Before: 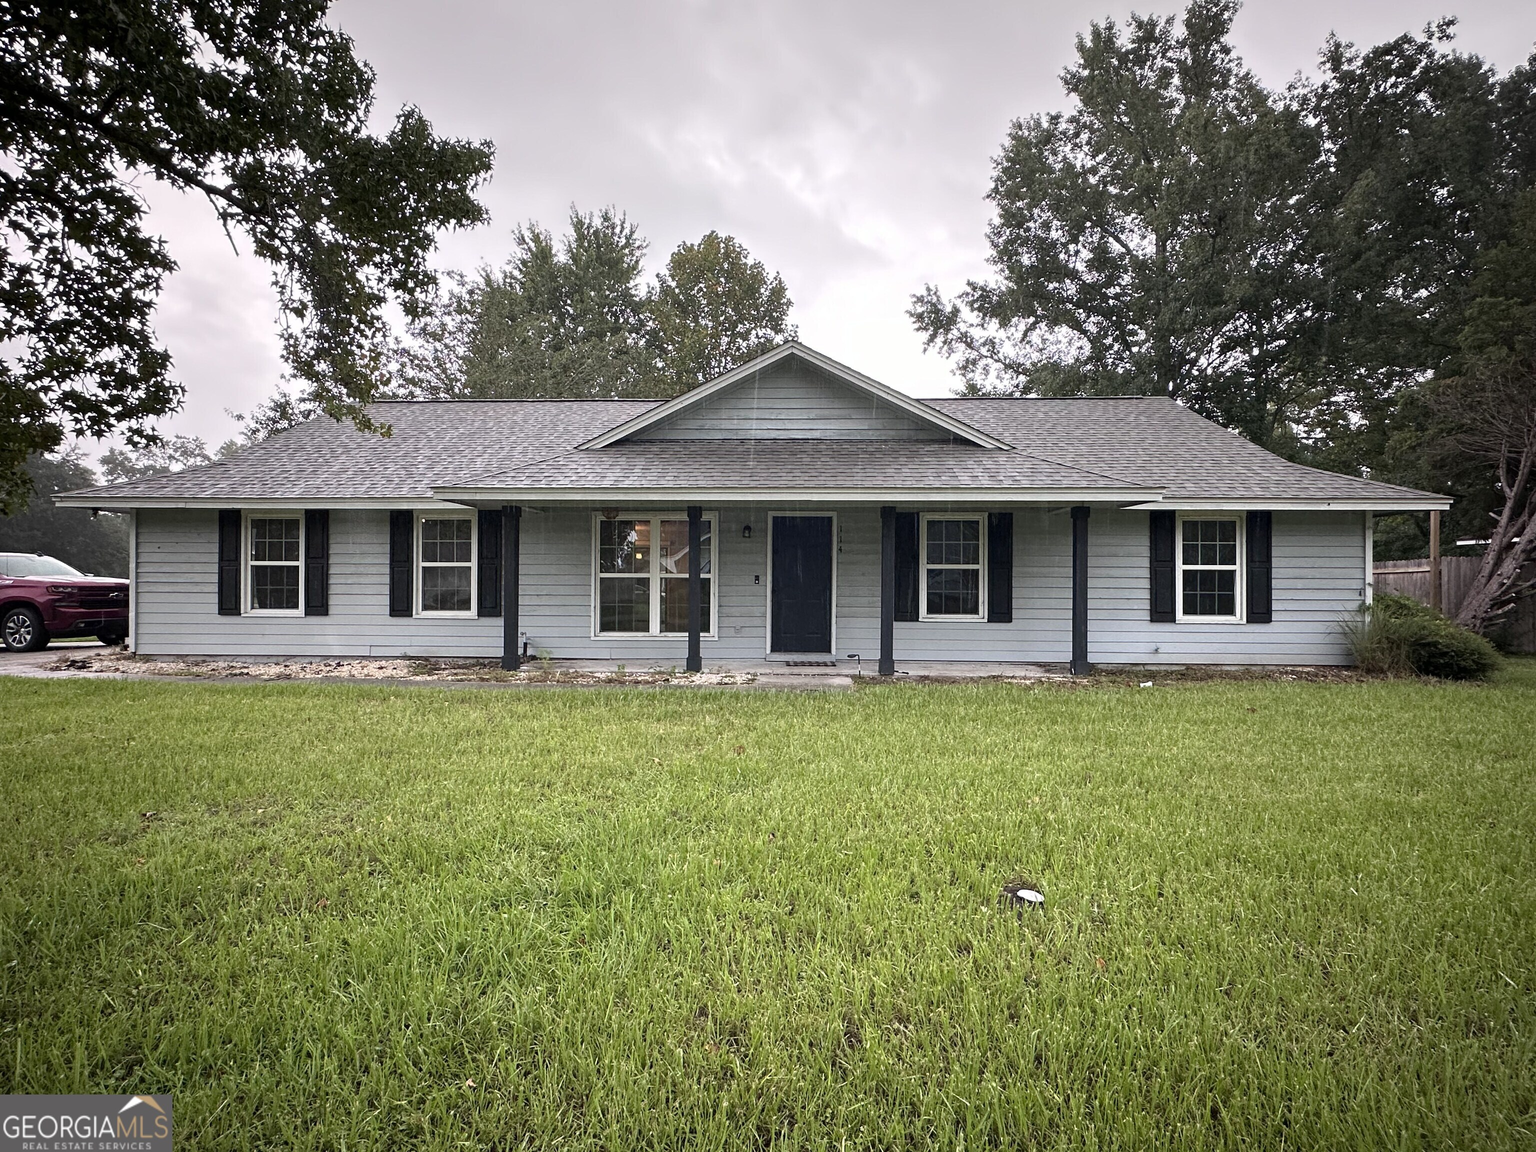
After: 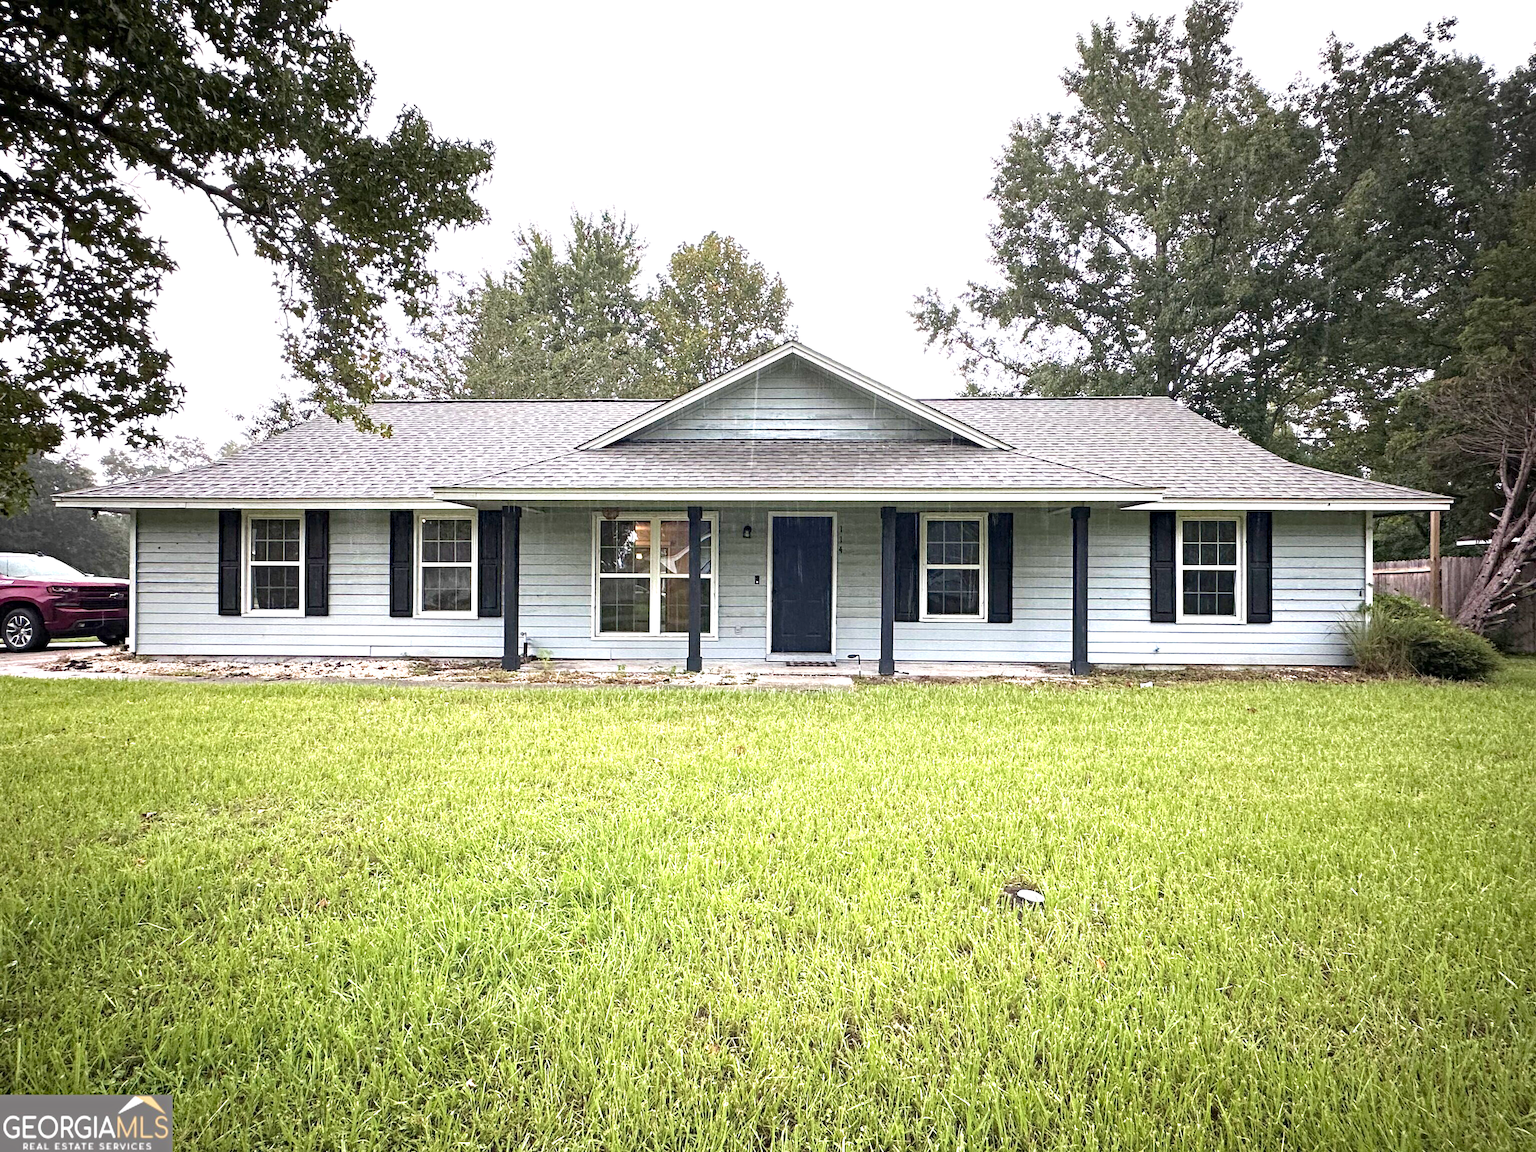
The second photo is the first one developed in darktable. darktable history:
haze removal: strength 0.29, distance 0.25, compatibility mode true, adaptive false
exposure: exposure 1.25 EV, compensate exposure bias true, compensate highlight preservation false
velvia: strength 17%
